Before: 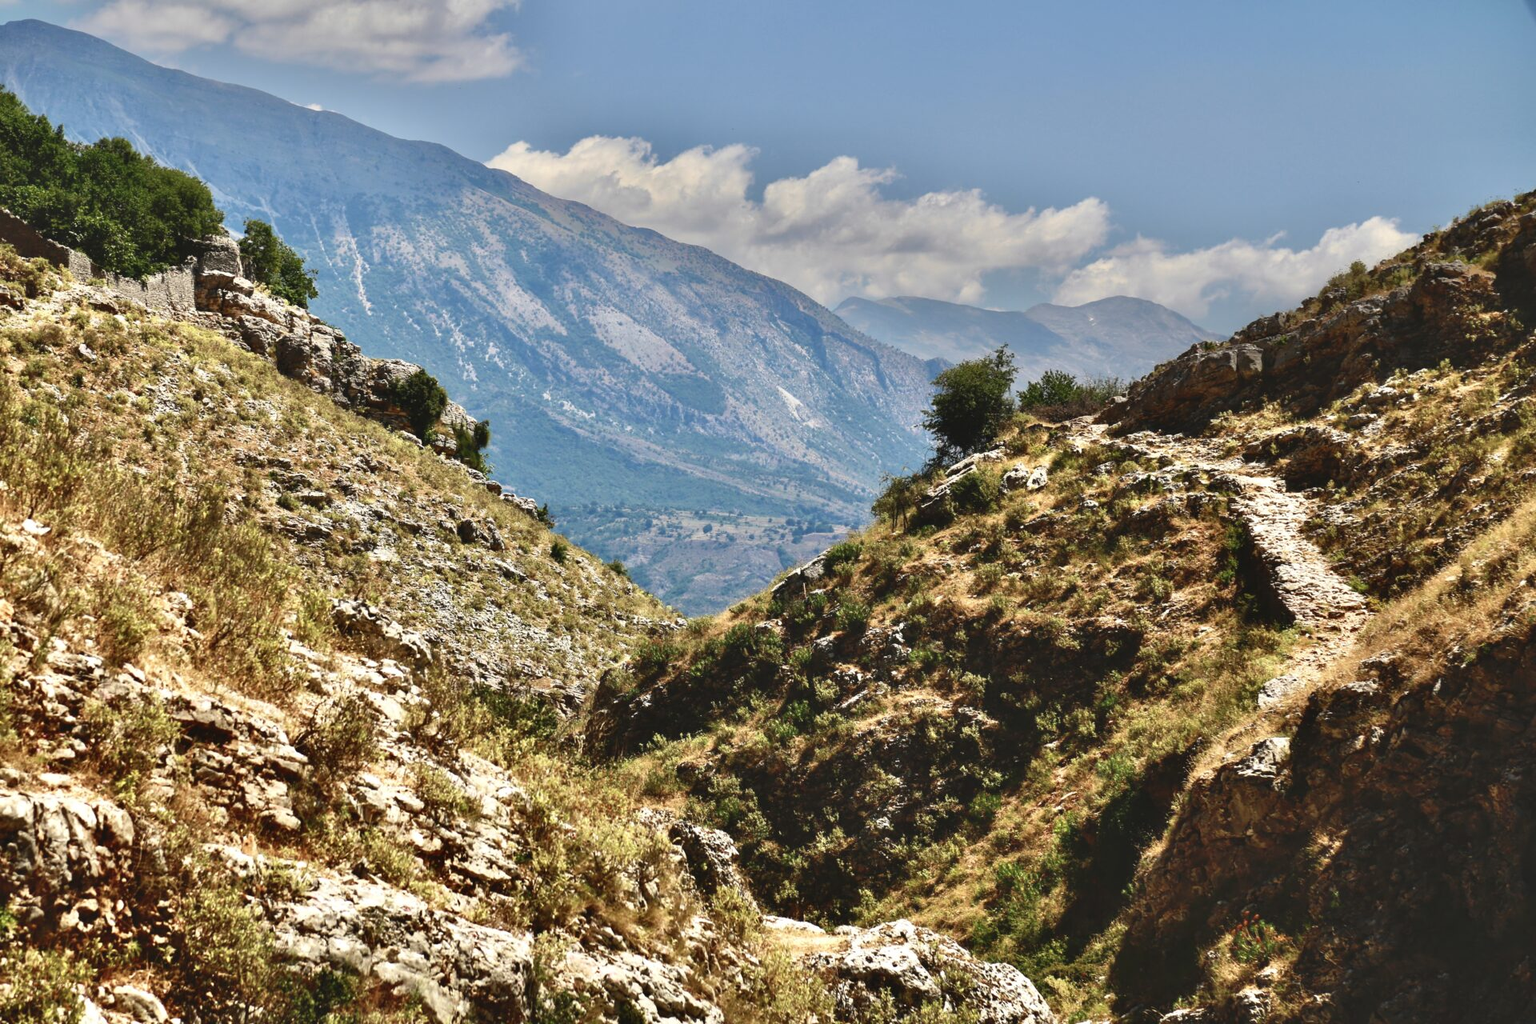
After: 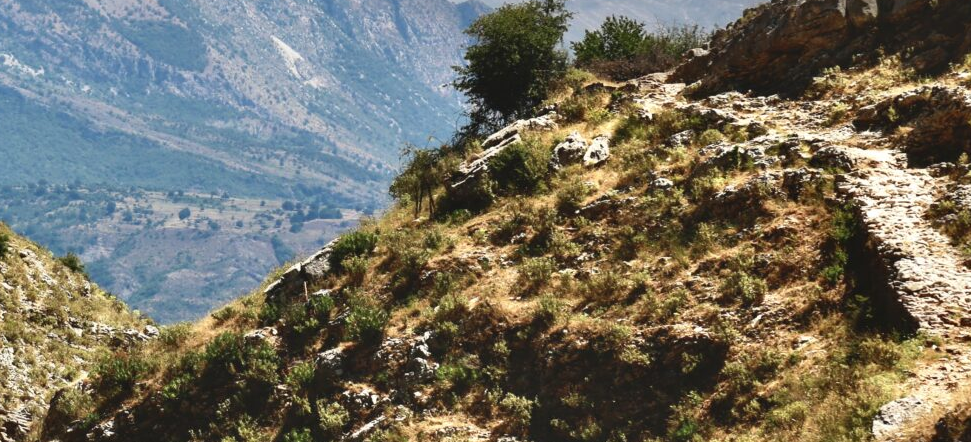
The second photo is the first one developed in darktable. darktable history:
crop: left 36.469%, top 34.951%, right 12.94%, bottom 30.501%
